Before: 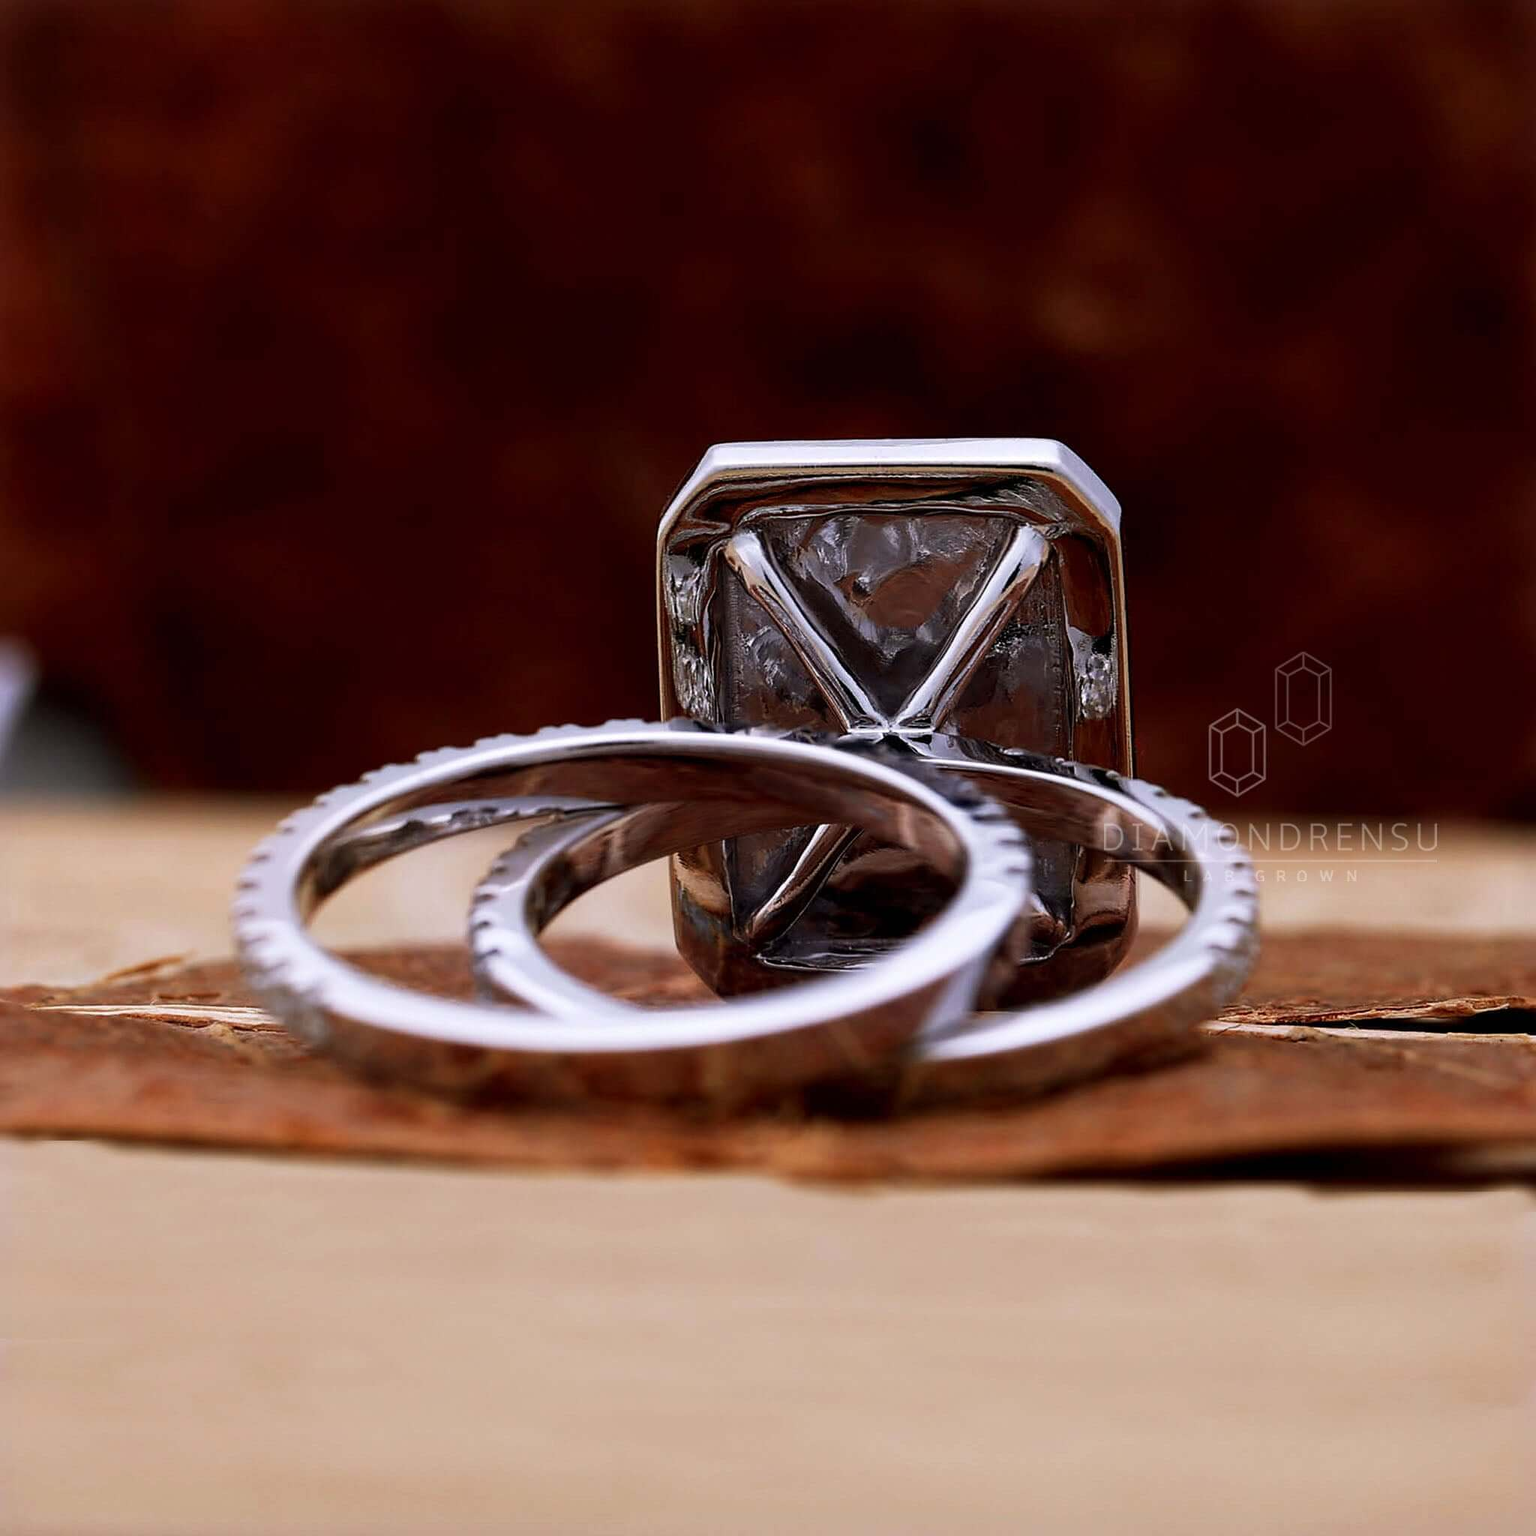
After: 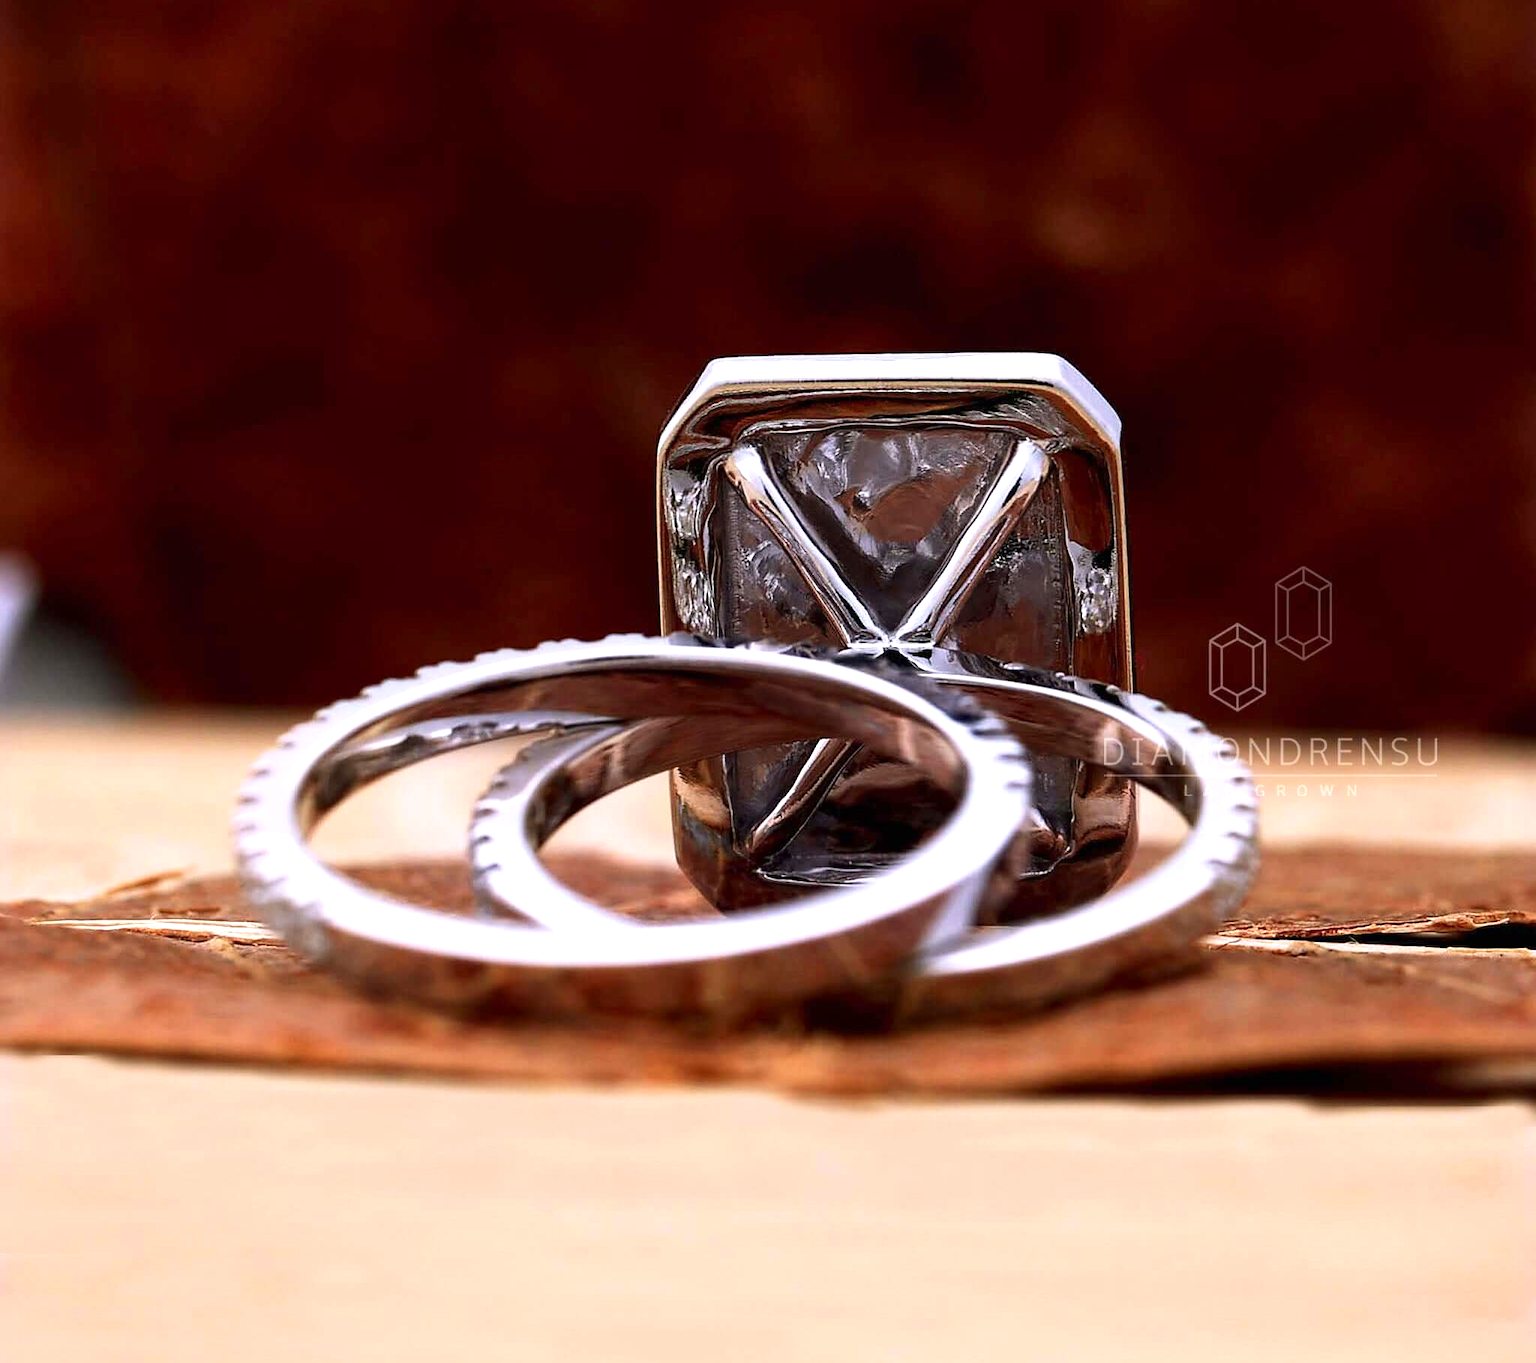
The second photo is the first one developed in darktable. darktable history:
crop and rotate: top 5.609%, bottom 5.609%
contrast brightness saturation: contrast 0.1, brightness 0.02, saturation 0.02
exposure: exposure 0.74 EV, compensate highlight preservation false
